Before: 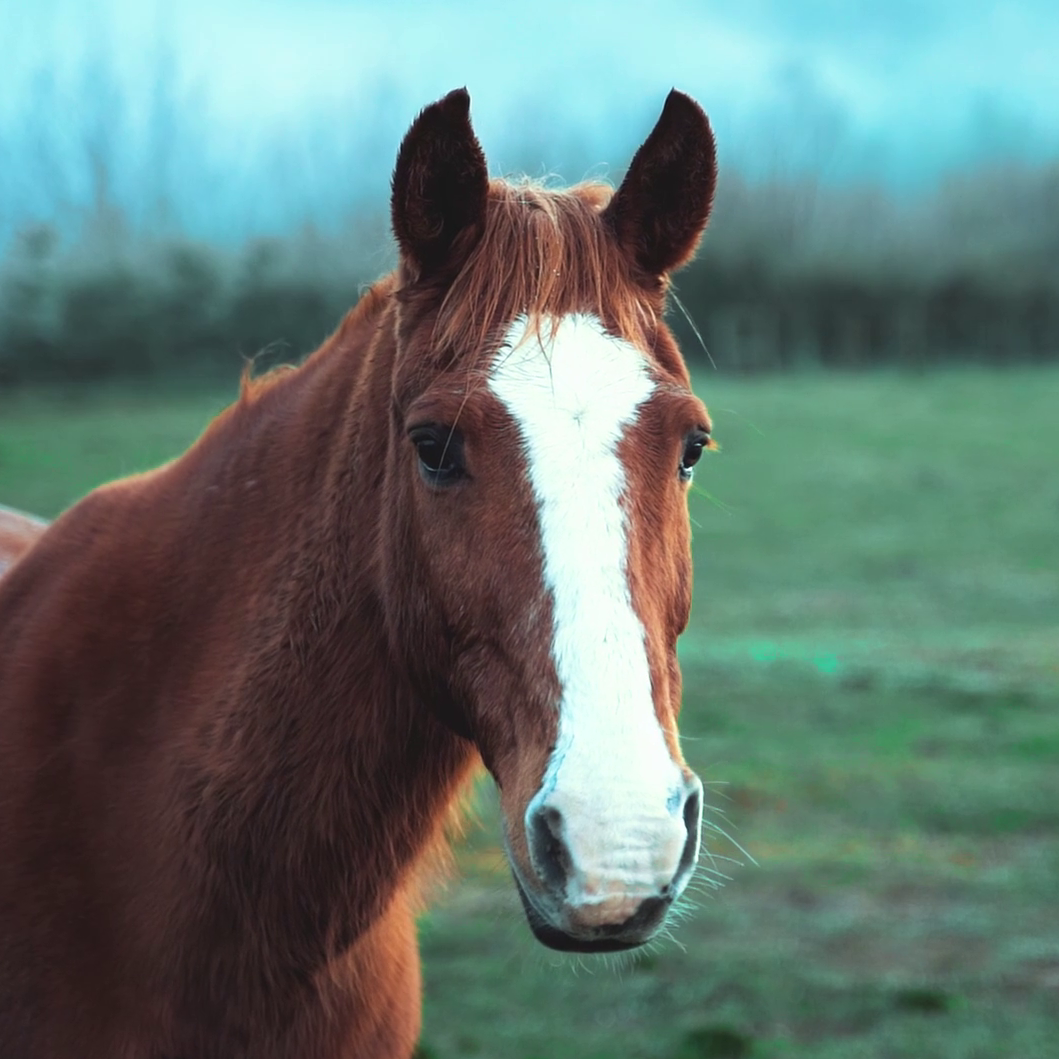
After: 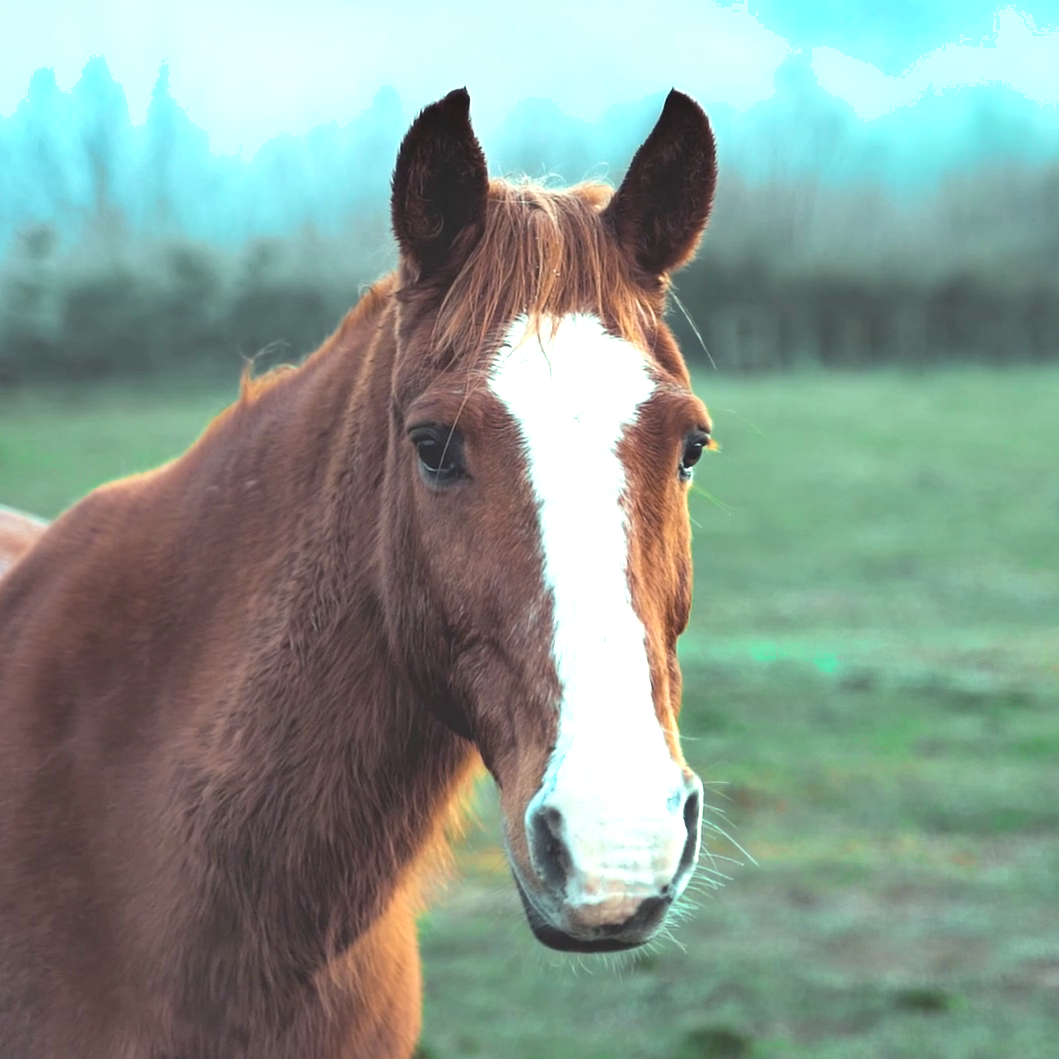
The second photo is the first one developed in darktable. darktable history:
shadows and highlights: shadows 58.63, highlights color adjustment 32.45%, soften with gaussian
contrast brightness saturation: brightness 0.182, saturation -0.492
color balance rgb: highlights gain › luminance 6.126%, highlights gain › chroma 2.516%, highlights gain › hue 87.73°, linear chroma grading › global chroma 15.43%, perceptual saturation grading › global saturation 41.363%, global vibrance 20%
exposure: black level correction 0.001, exposure 0.5 EV, compensate highlight preservation false
